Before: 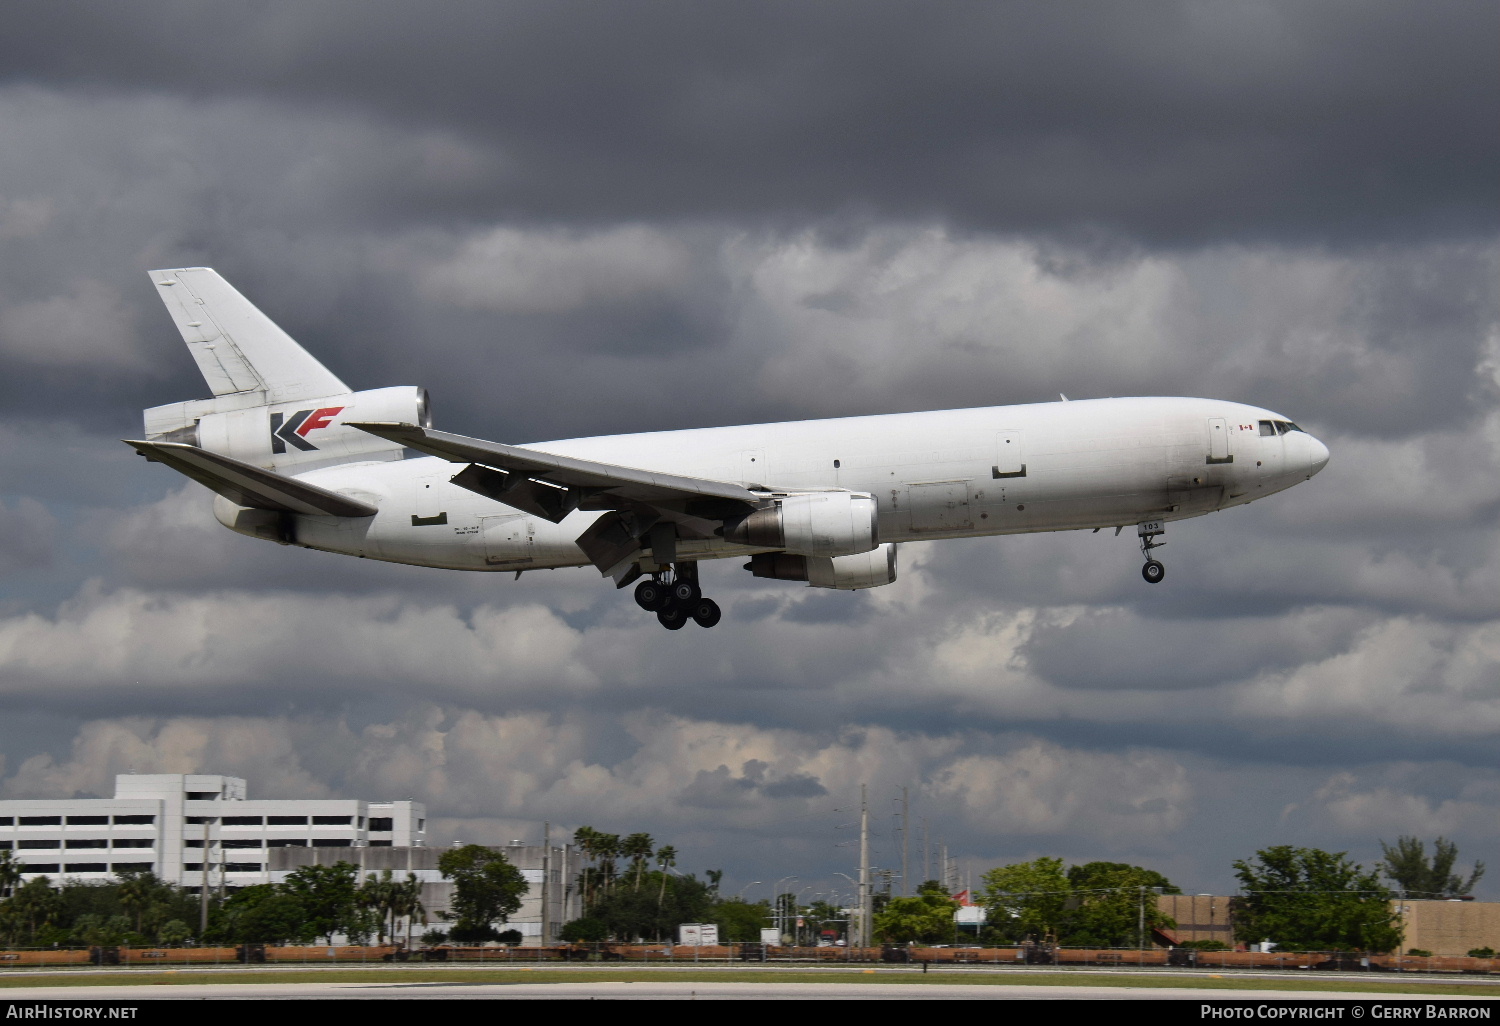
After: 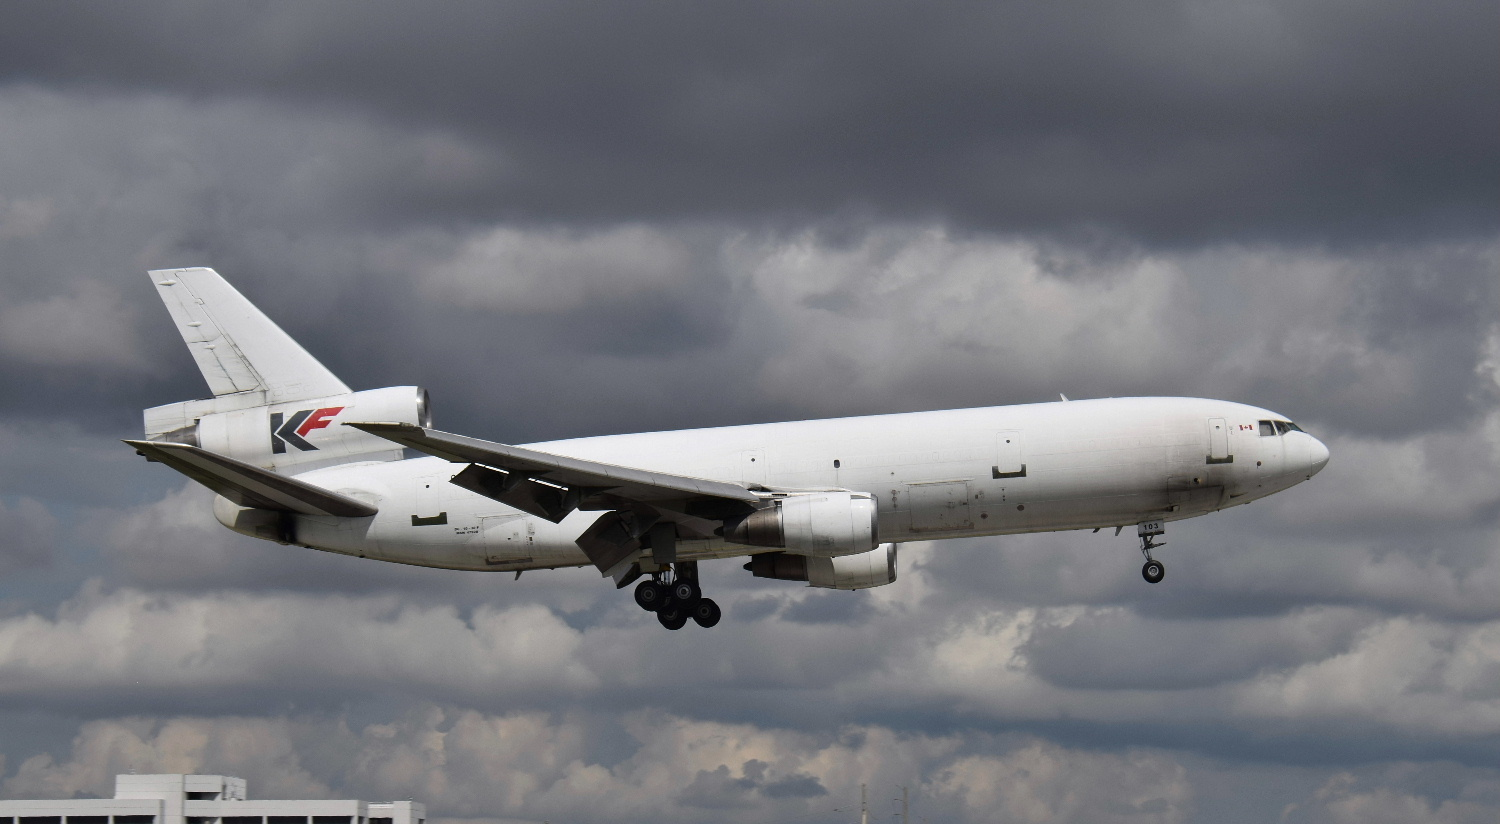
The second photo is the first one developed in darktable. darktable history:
crop: bottom 19.679%
